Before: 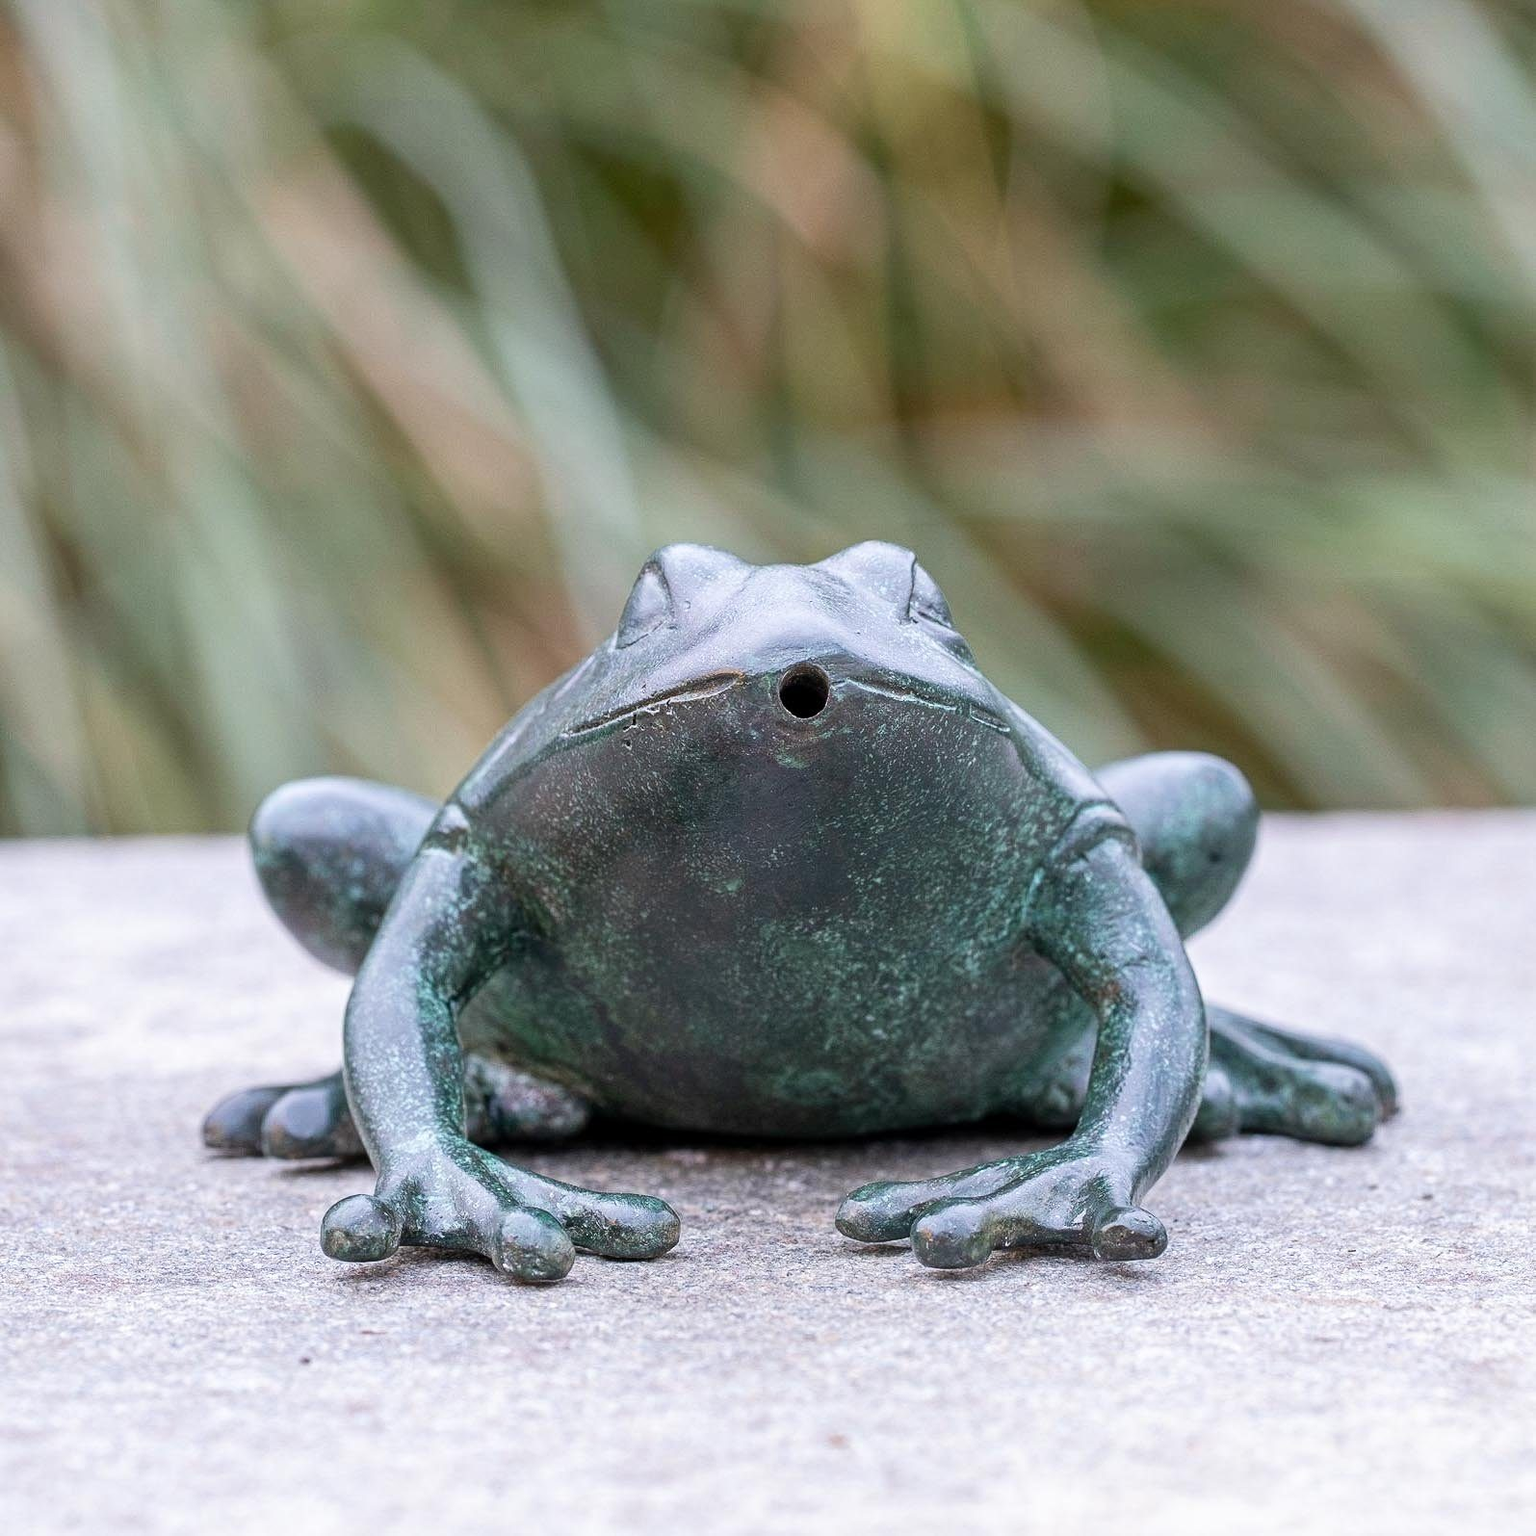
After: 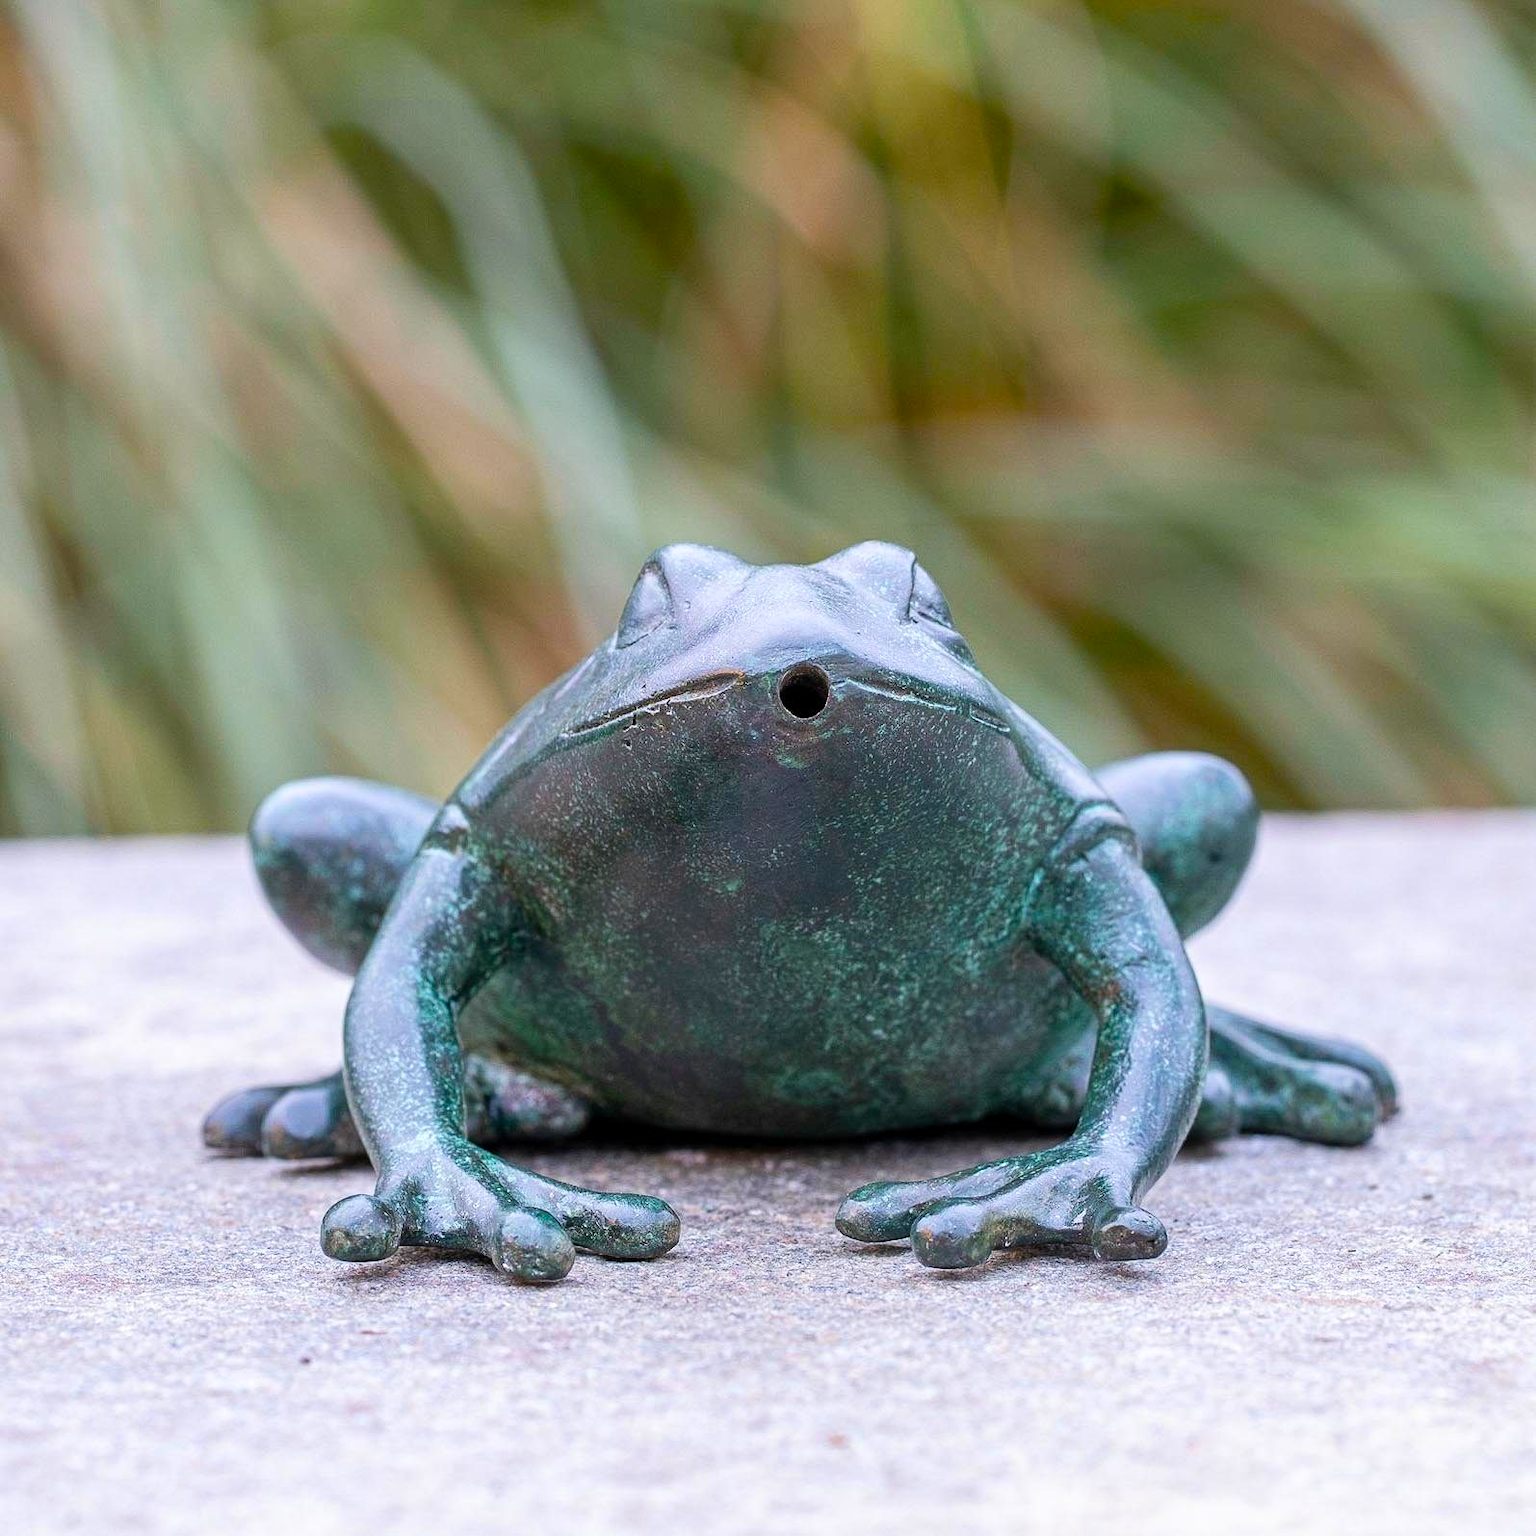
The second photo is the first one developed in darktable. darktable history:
color balance rgb: linear chroma grading › global chroma 10%, perceptual saturation grading › global saturation 30%, global vibrance 10%
tone equalizer: on, module defaults
